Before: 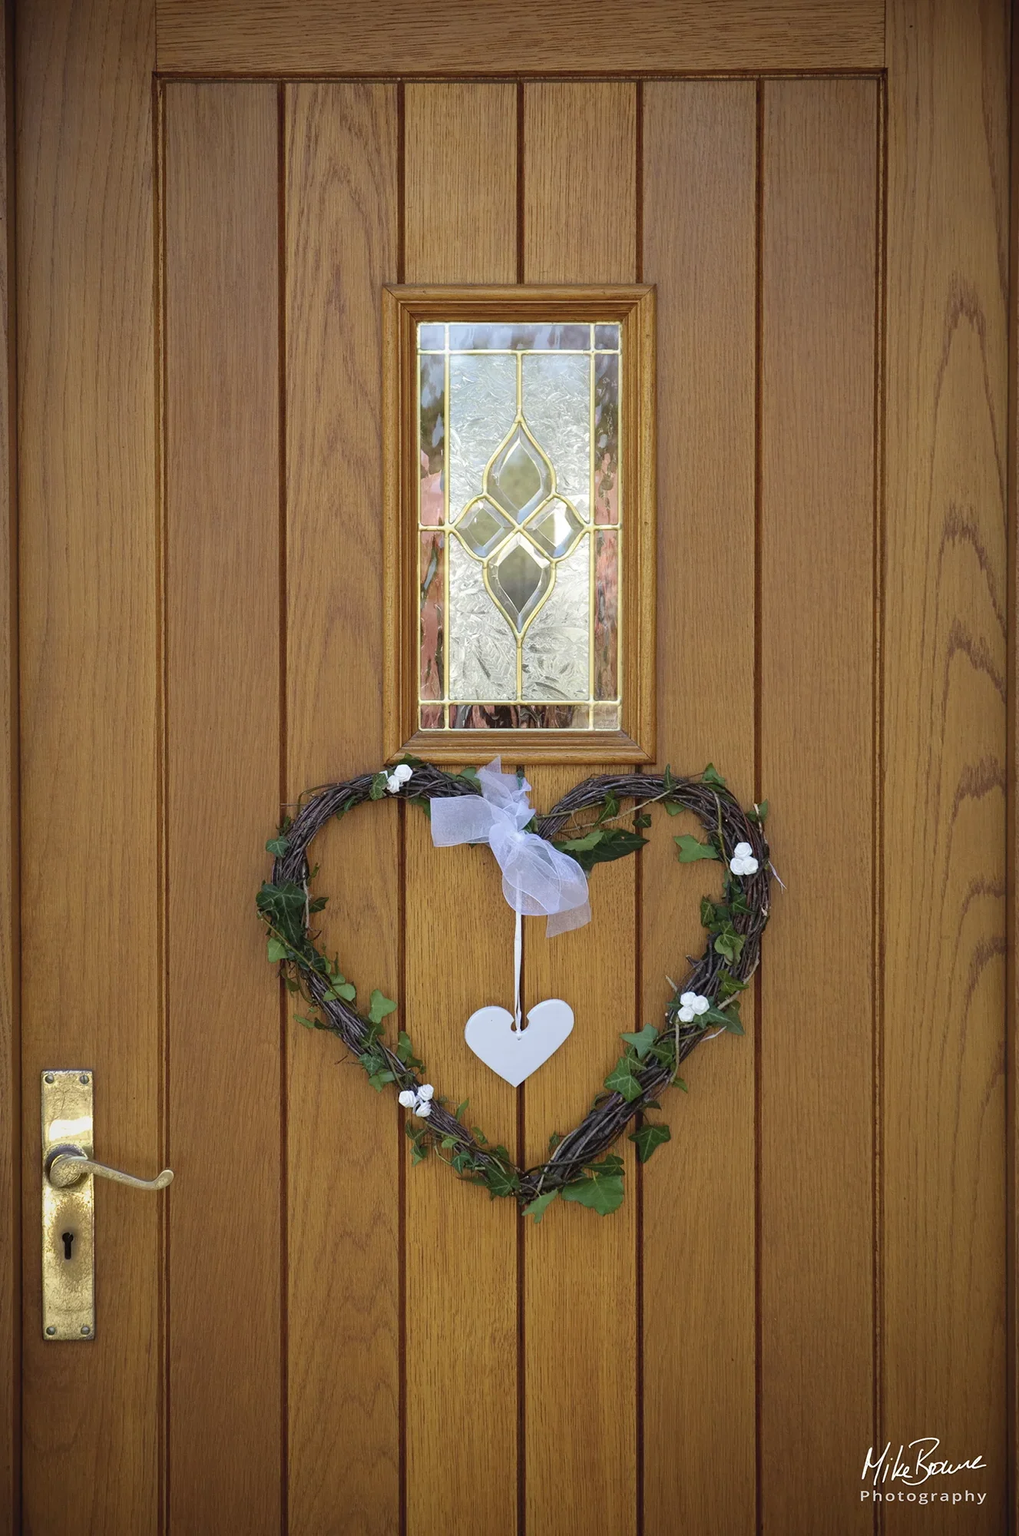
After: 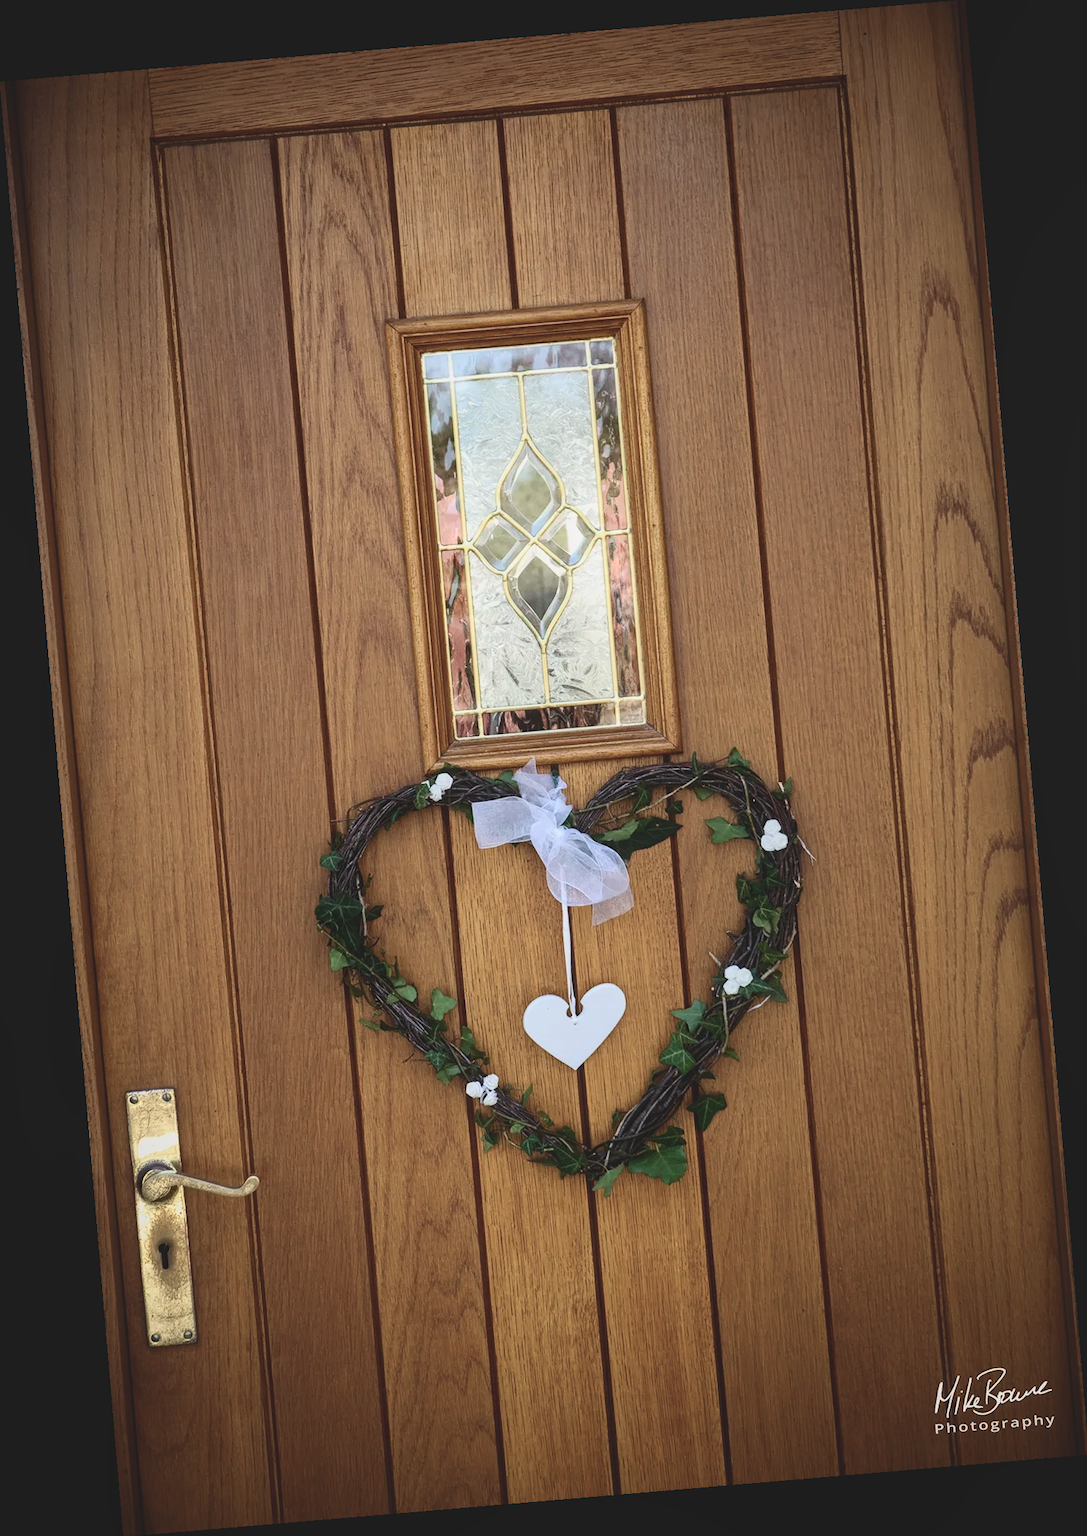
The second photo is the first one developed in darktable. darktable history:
exposure: black level correction -0.036, exposure -0.497 EV, compensate highlight preservation false
local contrast: detail 110%
contrast brightness saturation: contrast 0.39, brightness 0.1
rotate and perspective: rotation -4.86°, automatic cropping off
